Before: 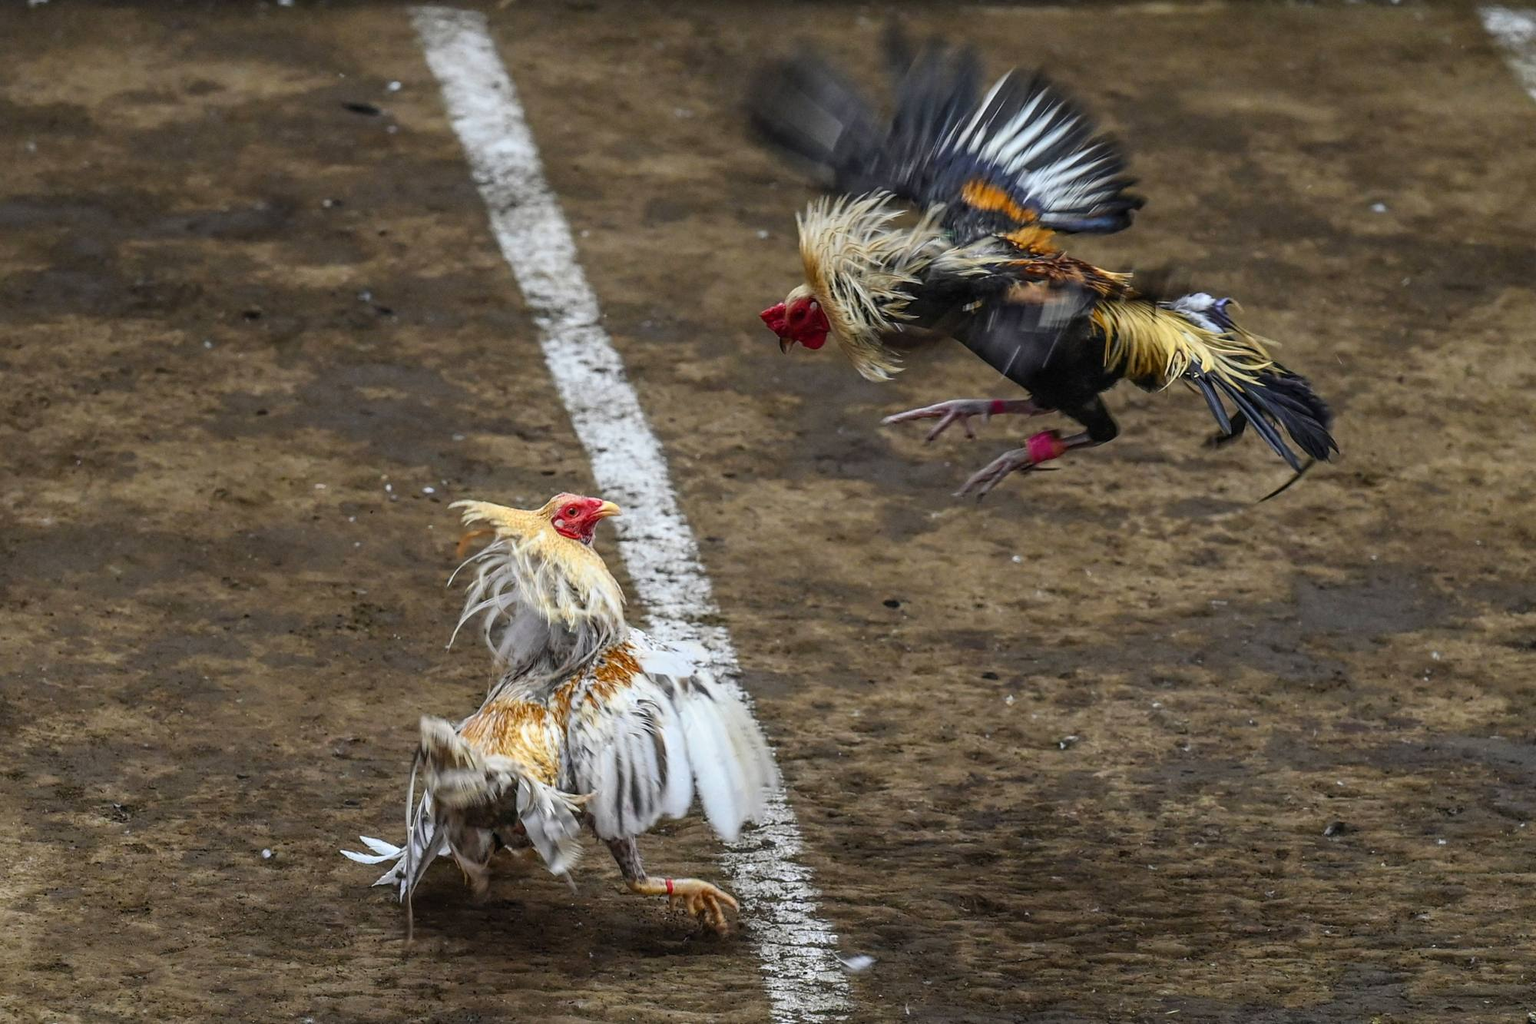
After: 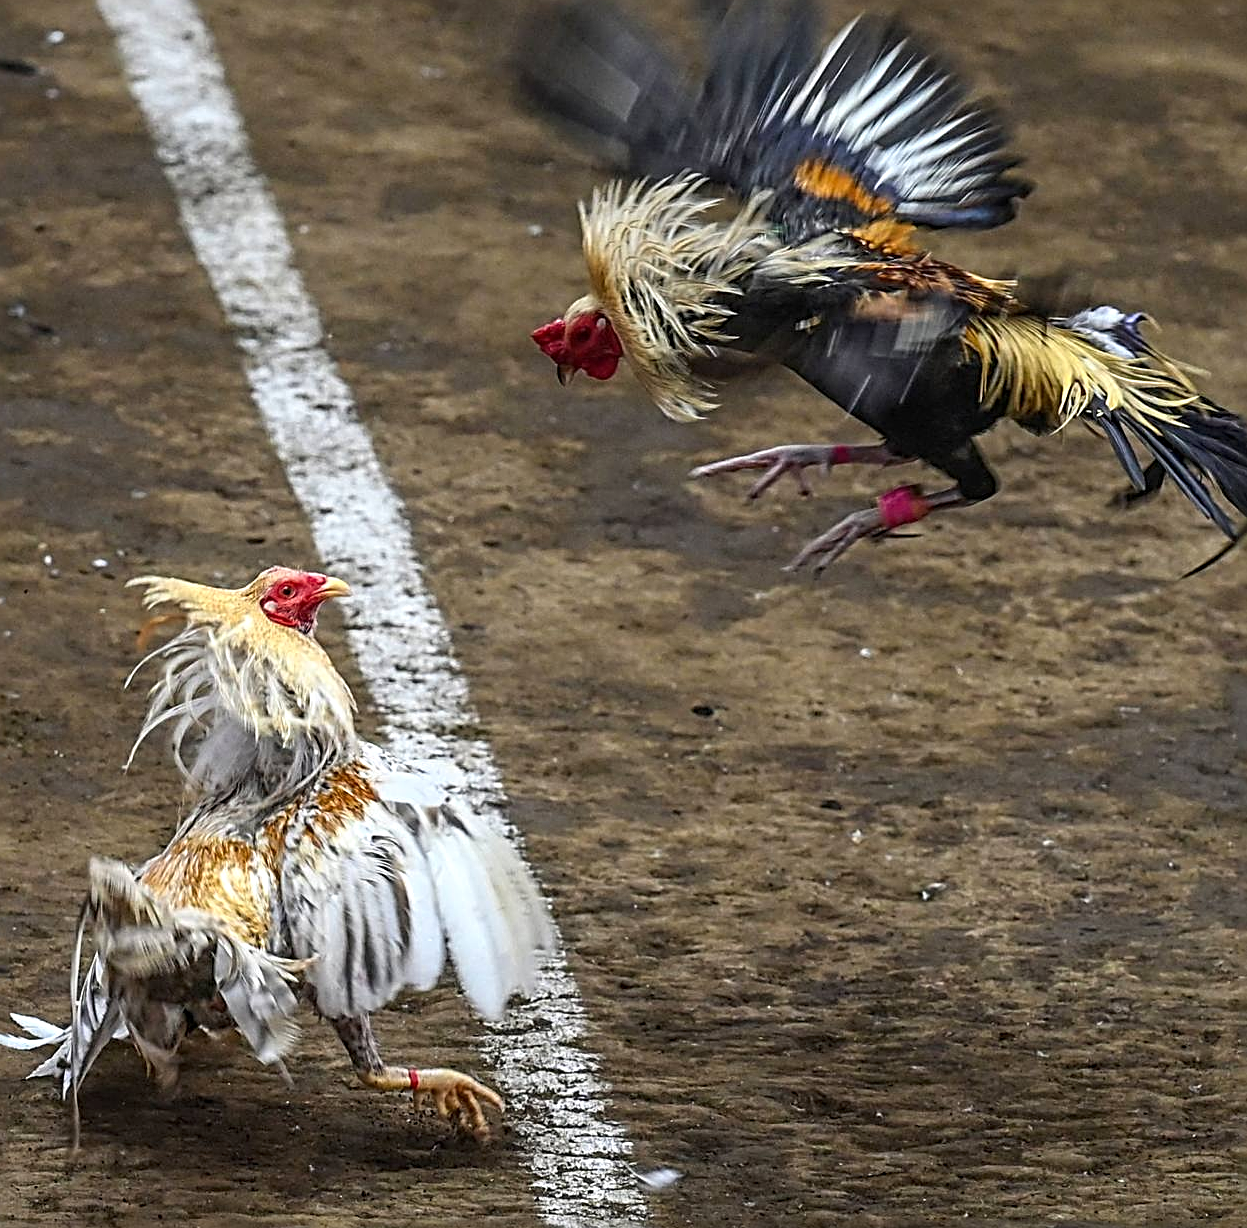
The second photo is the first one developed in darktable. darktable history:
exposure: black level correction 0, exposure 0.2 EV, compensate exposure bias true, compensate highlight preservation false
crop and rotate: left 22.918%, top 5.629%, right 14.711%, bottom 2.247%
sharpen: radius 3.025, amount 0.757
